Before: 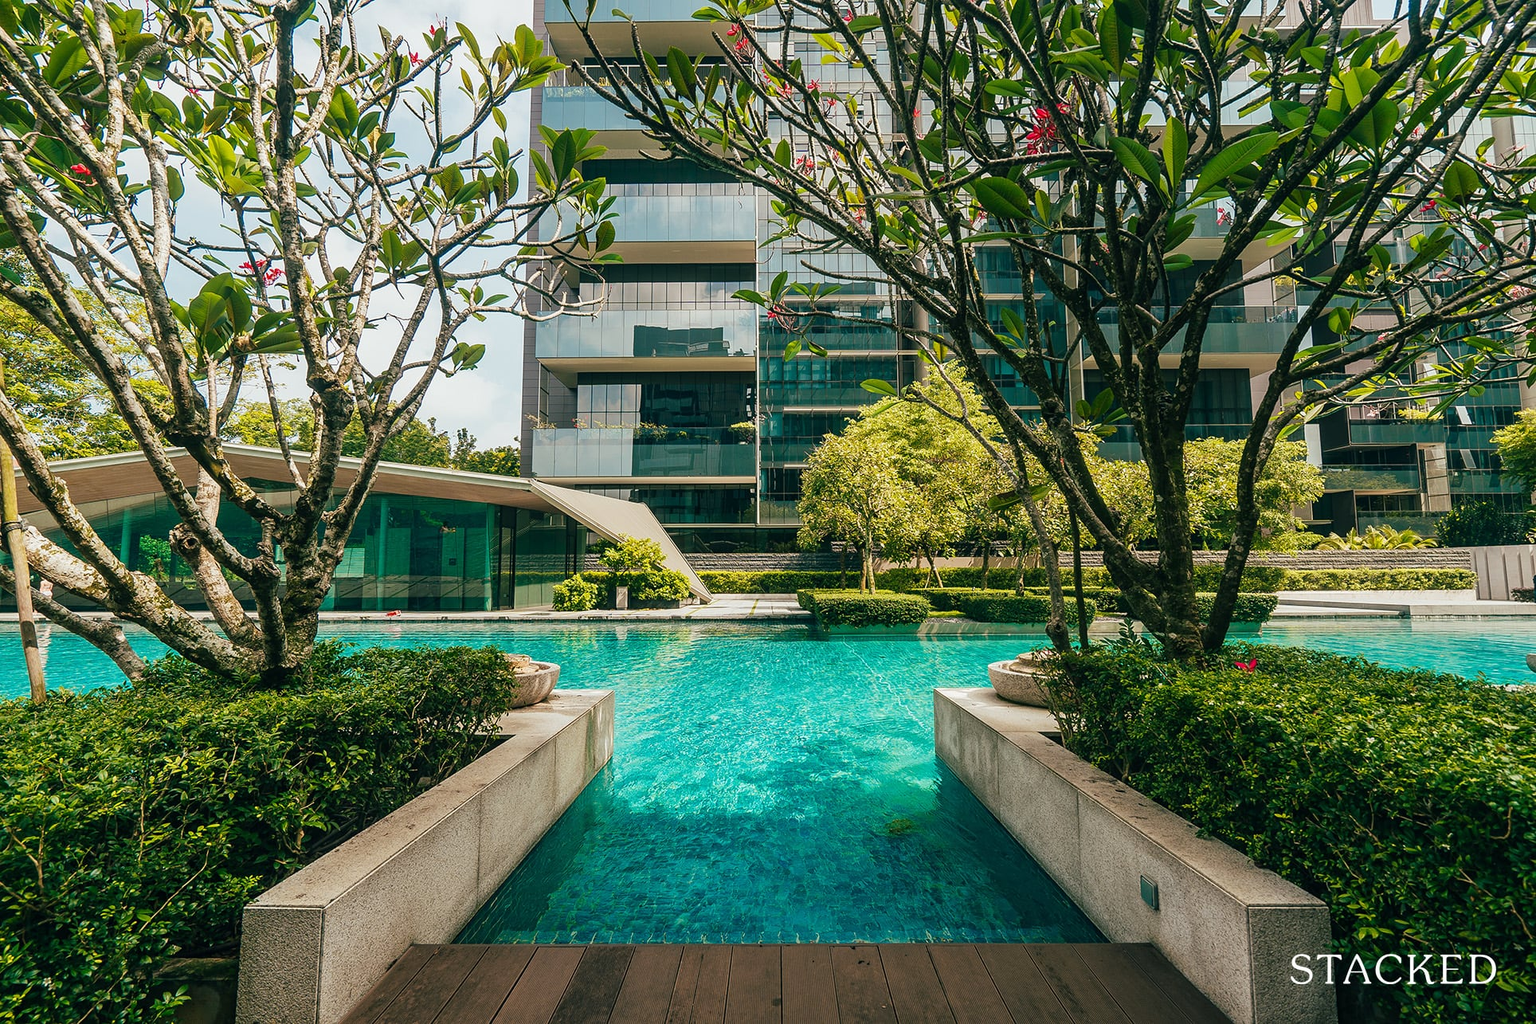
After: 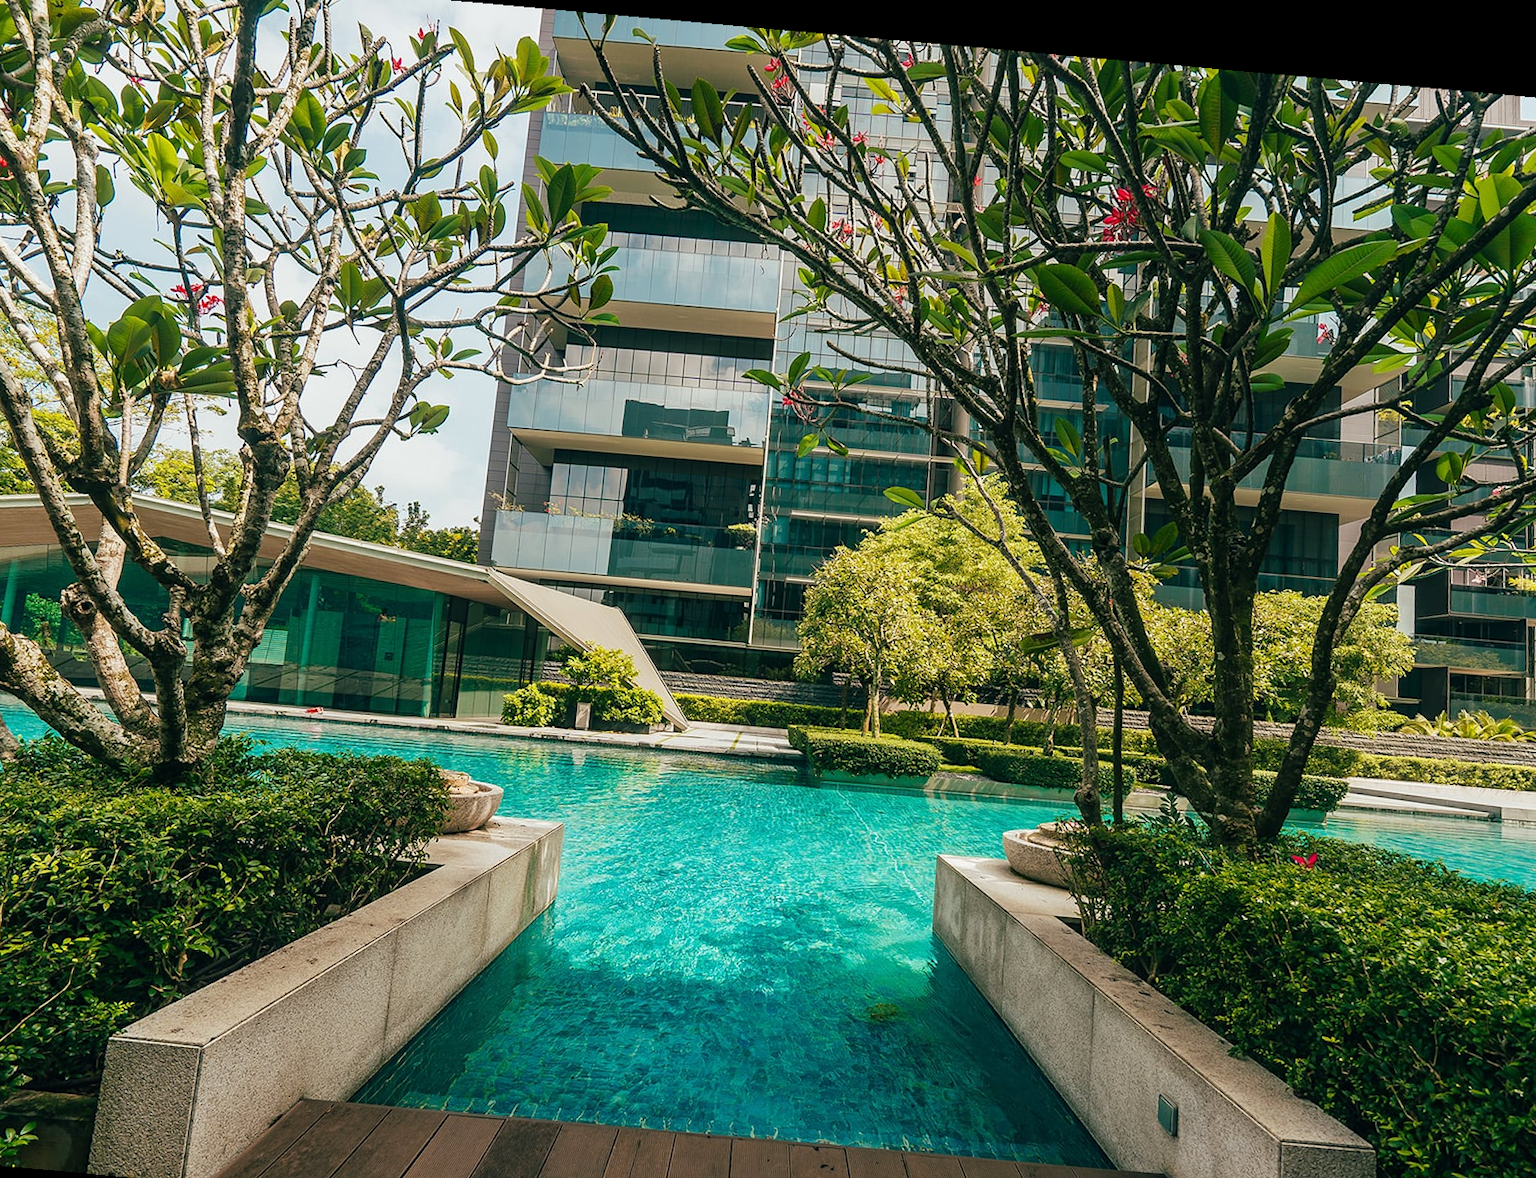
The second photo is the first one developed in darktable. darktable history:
crop: left 9.929%, top 3.475%, right 9.188%, bottom 9.529%
rotate and perspective: rotation 5.12°, automatic cropping off
